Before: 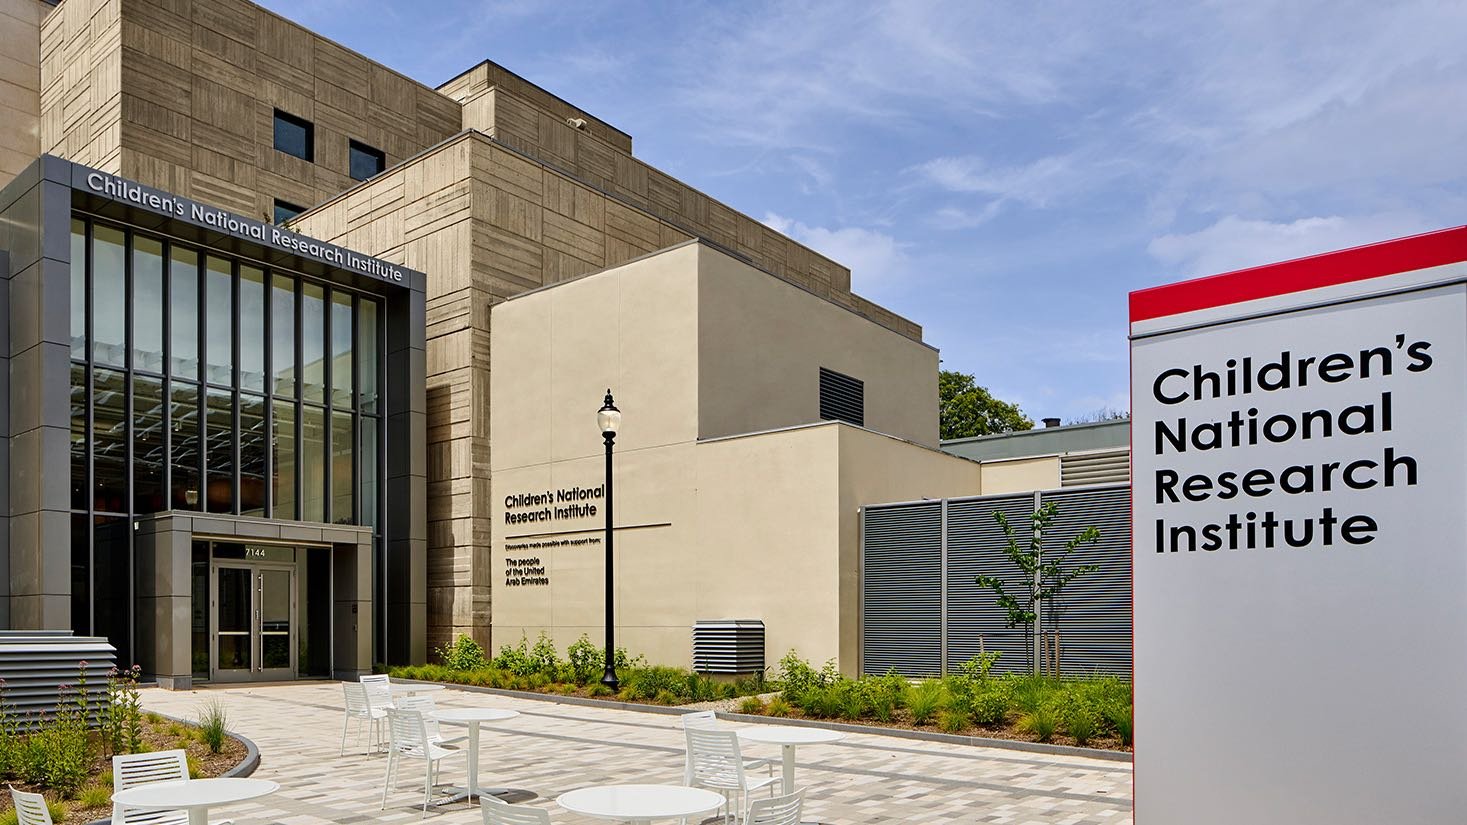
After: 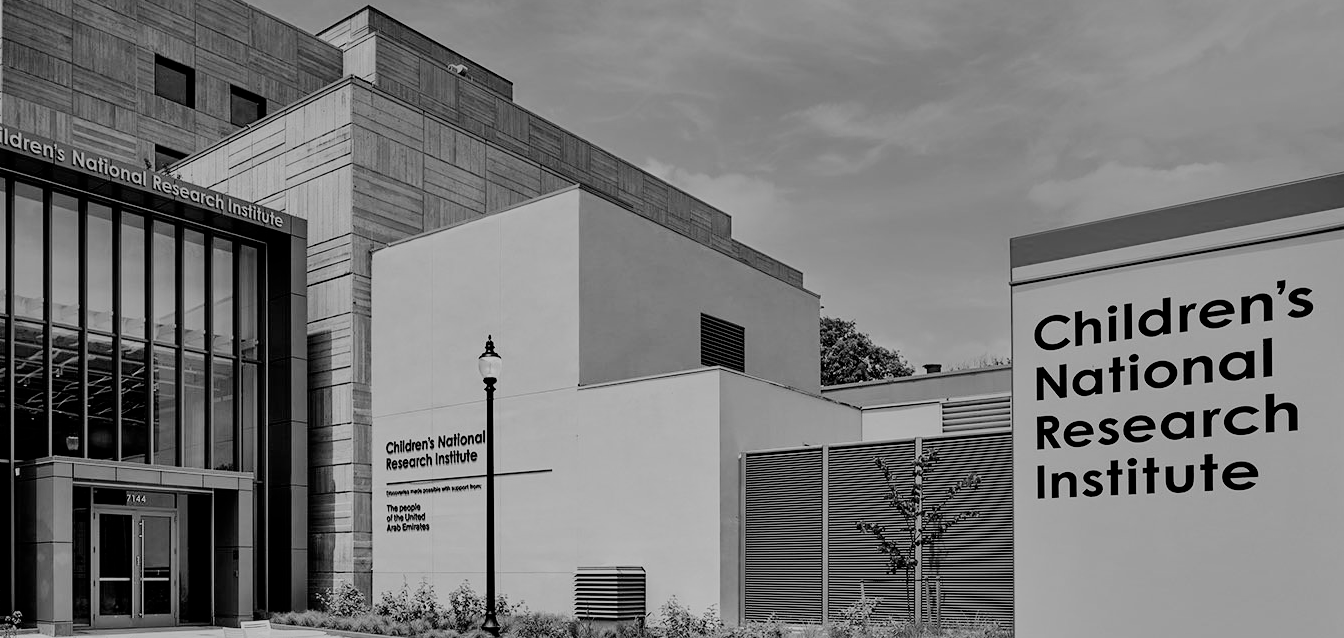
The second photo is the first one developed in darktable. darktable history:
graduated density: rotation 5.63°, offset 76.9
exposure: exposure 0.64 EV, compensate highlight preservation false
monochrome: a -92.57, b 58.91
color balance rgb: perceptual saturation grading › global saturation 20%, perceptual saturation grading › highlights -25%, perceptual saturation grading › shadows 25%
contrast brightness saturation: brightness -0.02, saturation 0.35
crop: left 8.155%, top 6.611%, bottom 15.385%
filmic rgb: black relative exposure -6.15 EV, white relative exposure 6.96 EV, hardness 2.23, color science v6 (2022)
